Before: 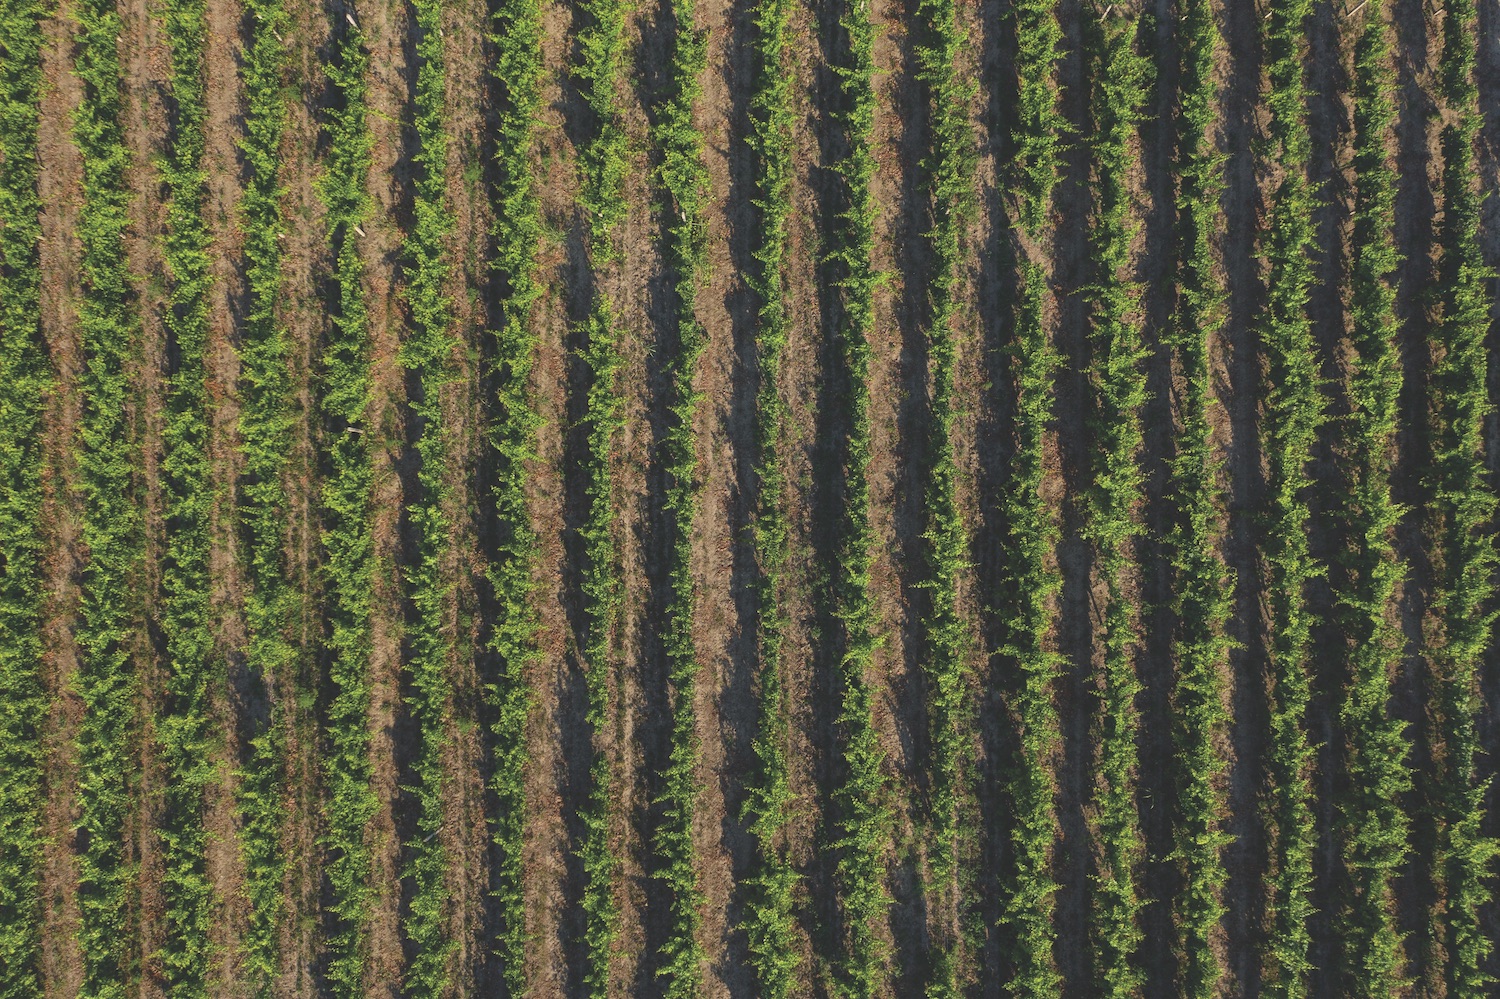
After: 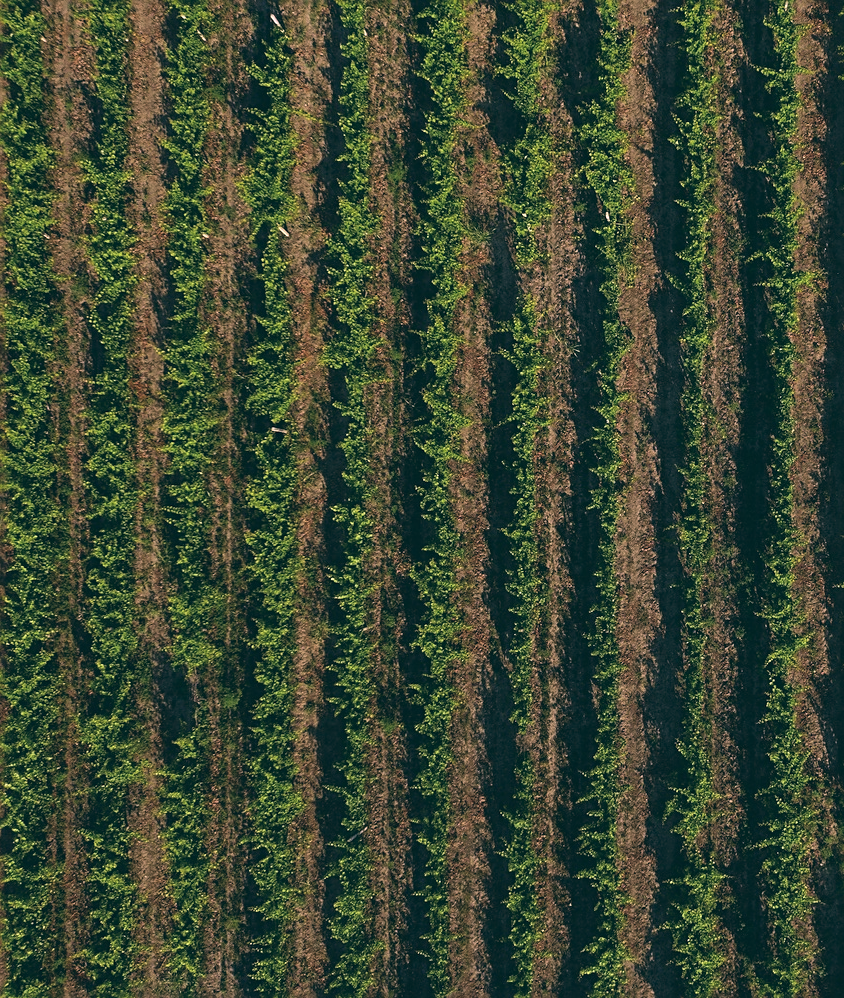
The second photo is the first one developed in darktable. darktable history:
color balance: lift [1.016, 0.983, 1, 1.017], gamma [0.78, 1.018, 1.043, 0.957], gain [0.786, 1.063, 0.937, 1.017], input saturation 118.26%, contrast 13.43%, contrast fulcrum 21.62%, output saturation 82.76%
sharpen: on, module defaults
crop: left 5.114%, right 38.589%
